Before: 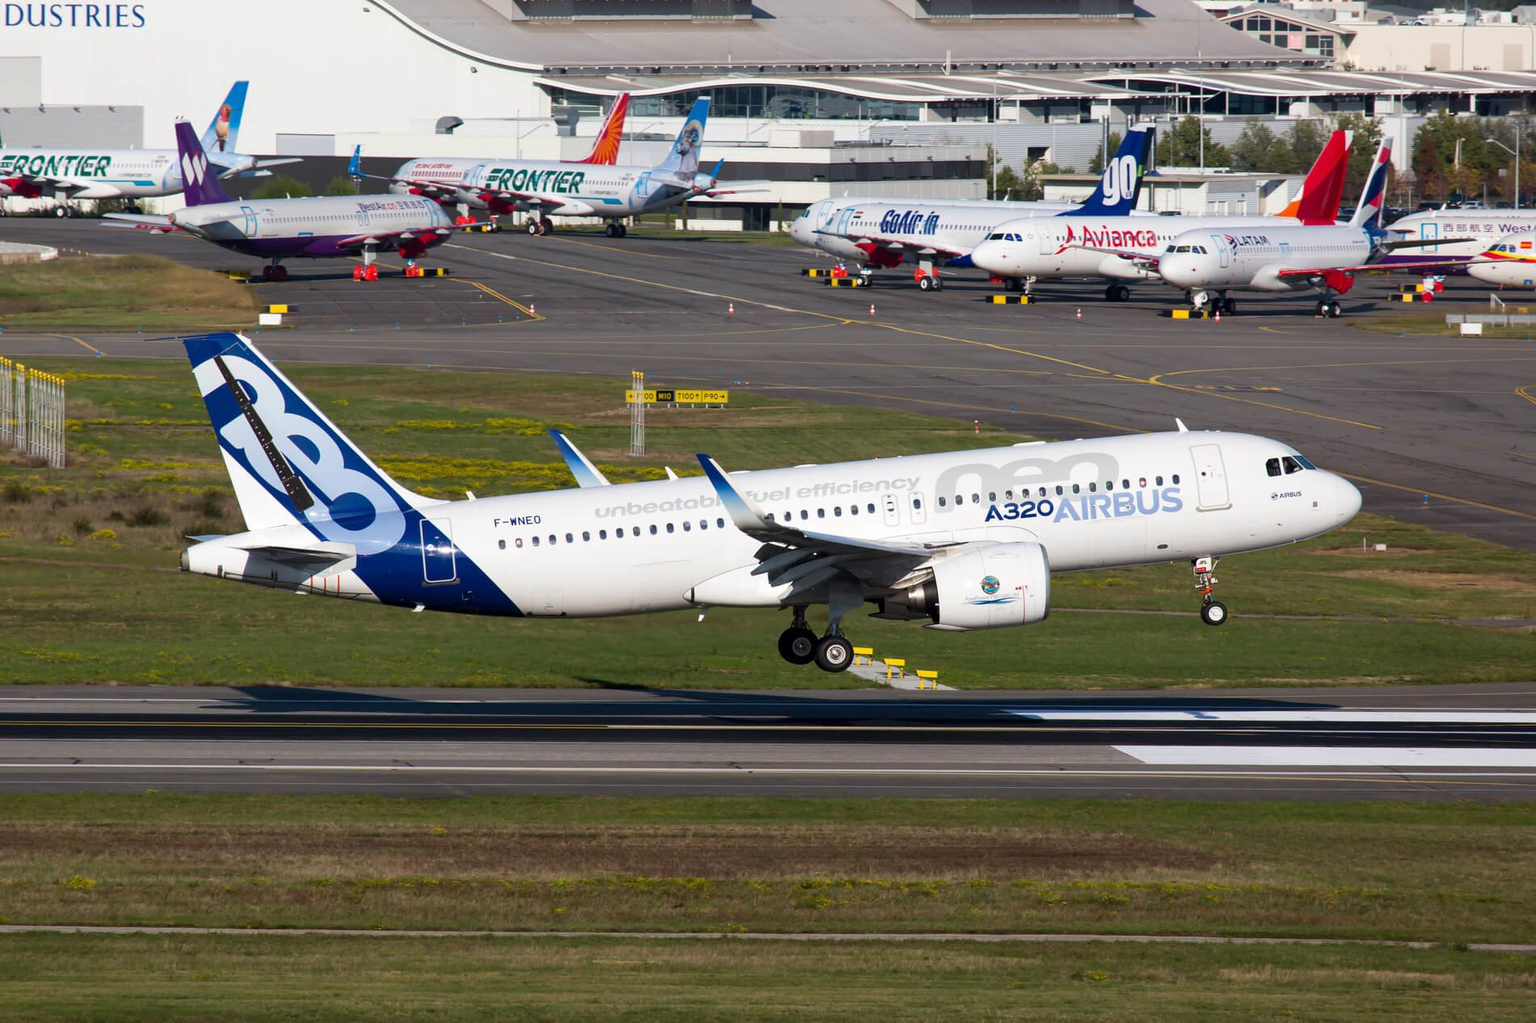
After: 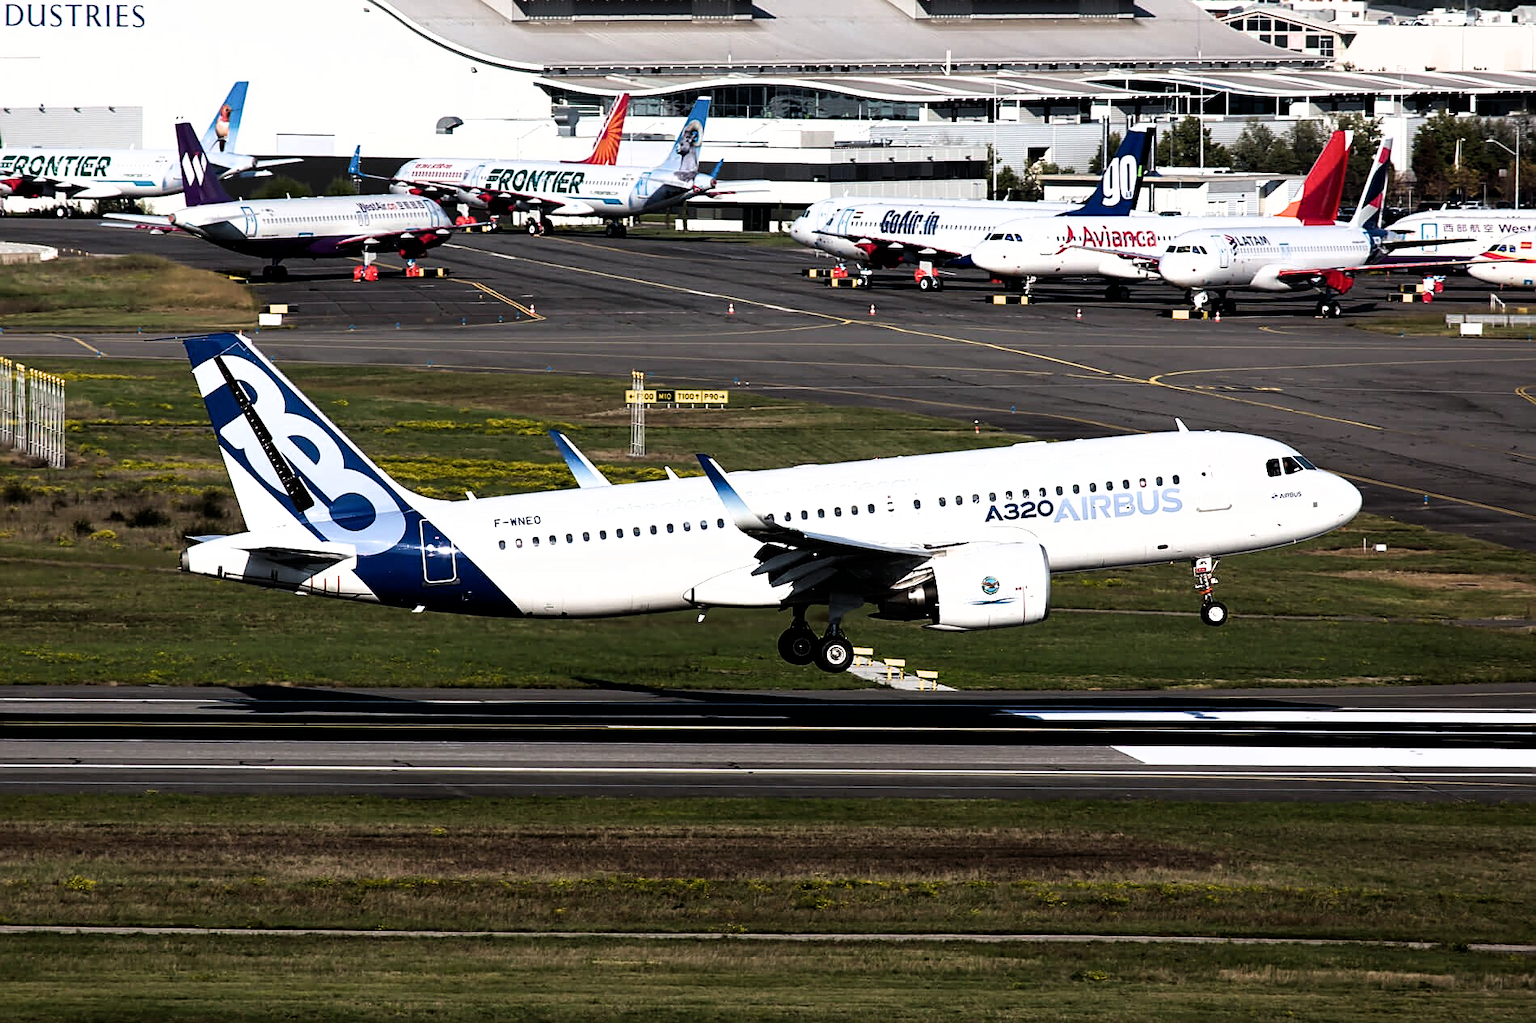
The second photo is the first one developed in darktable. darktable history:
sharpen: on, module defaults
filmic rgb: black relative exposure -8.21 EV, white relative exposure 2.23 EV, hardness 7.1, latitude 85.4%, contrast 1.695, highlights saturation mix -4.24%, shadows ↔ highlights balance -2.46%
exposure: exposure -0.041 EV, compensate highlight preservation false
